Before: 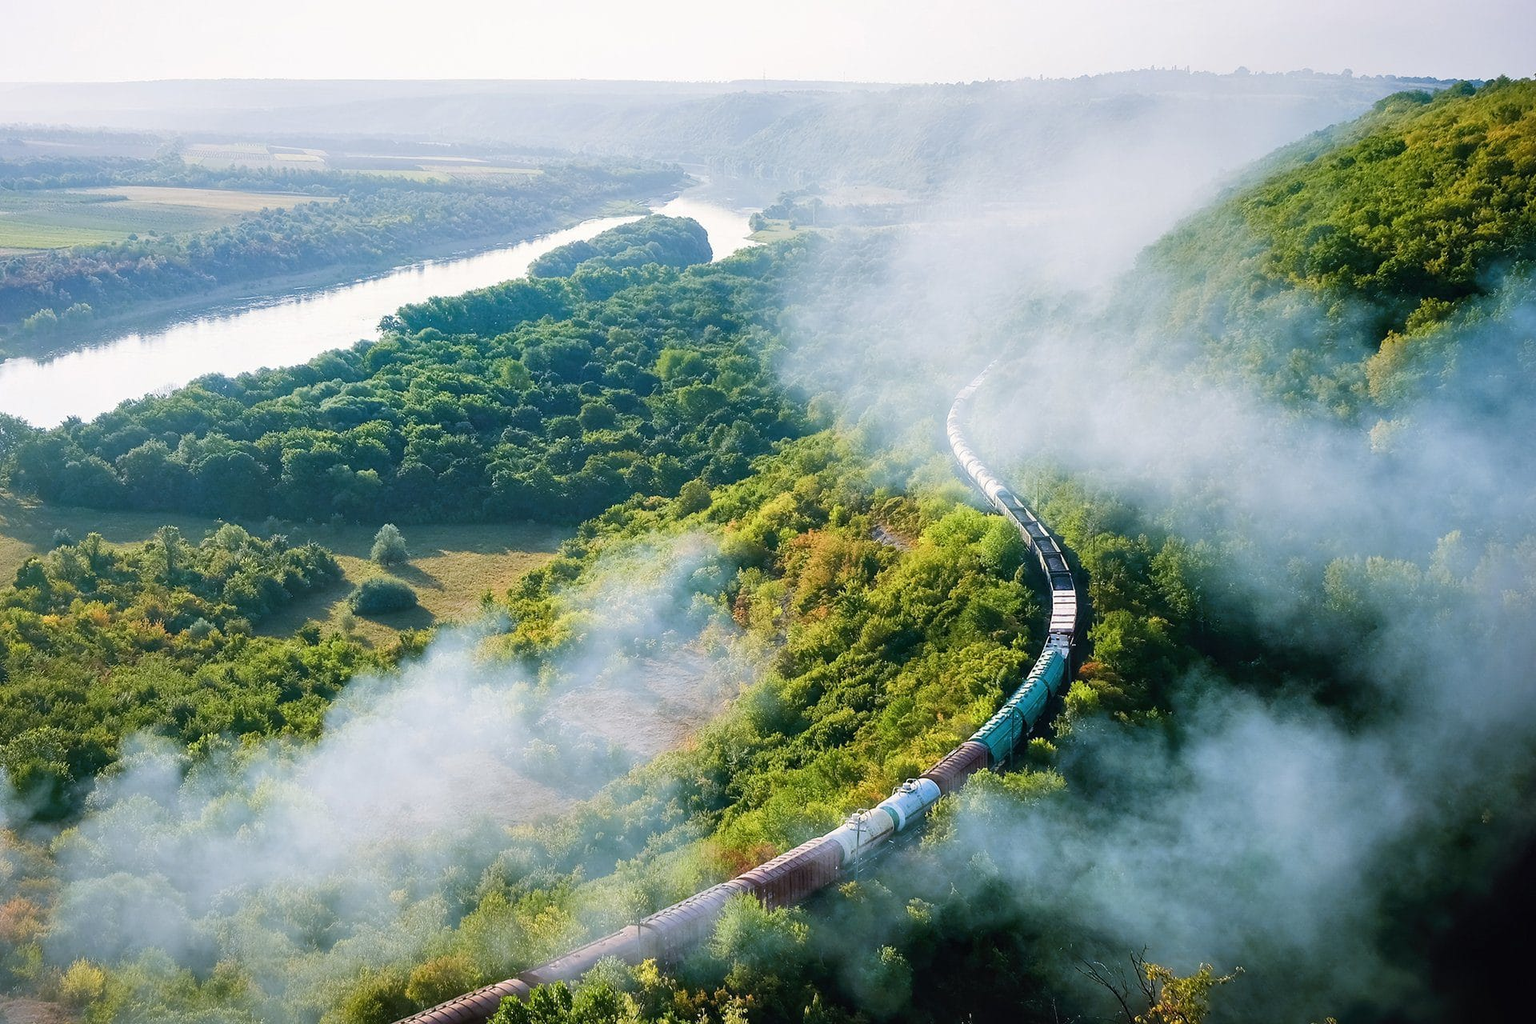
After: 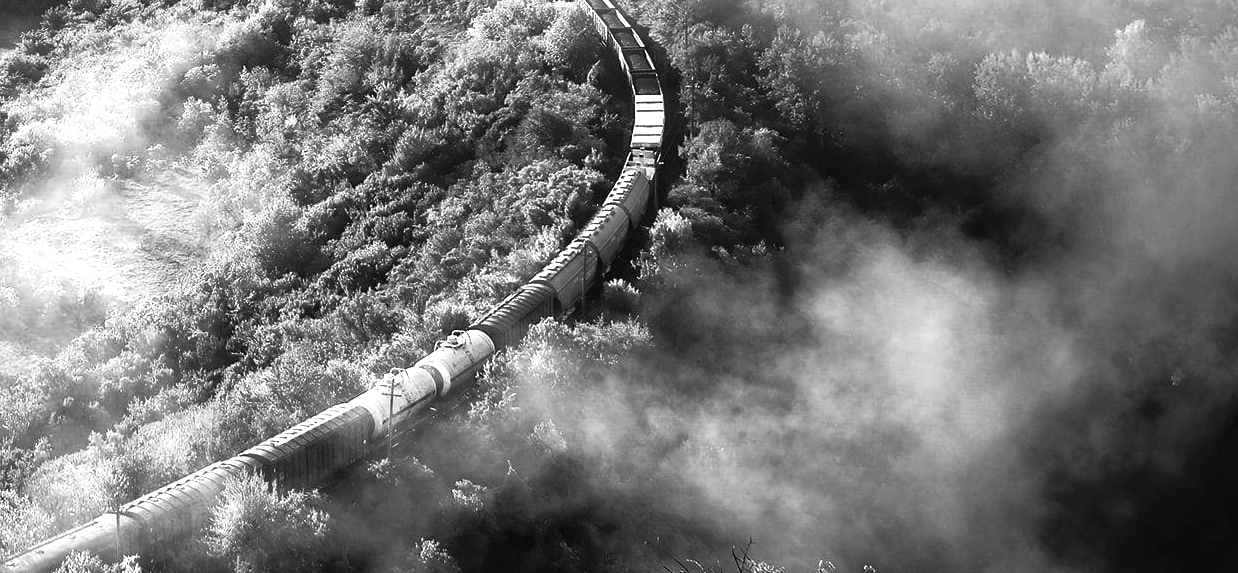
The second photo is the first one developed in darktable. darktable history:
color balance rgb: shadows lift › chroma 7.23%, shadows lift › hue 246.48°, highlights gain › chroma 5.38%, highlights gain › hue 196.93°, white fulcrum 1 EV
exposure: black level correction 0, exposure 0.9 EV, compensate exposure bias true, compensate highlight preservation false
crop and rotate: left 35.509%, top 50.238%, bottom 4.934%
graduated density: density 0.38 EV, hardness 21%, rotation -6.11°, saturation 32%
color contrast: green-magenta contrast 0, blue-yellow contrast 0
shadows and highlights: soften with gaussian
white balance: red 0.984, blue 1.059
rgb curve: curves: ch0 [(0, 0) (0.415, 0.237) (1, 1)]
